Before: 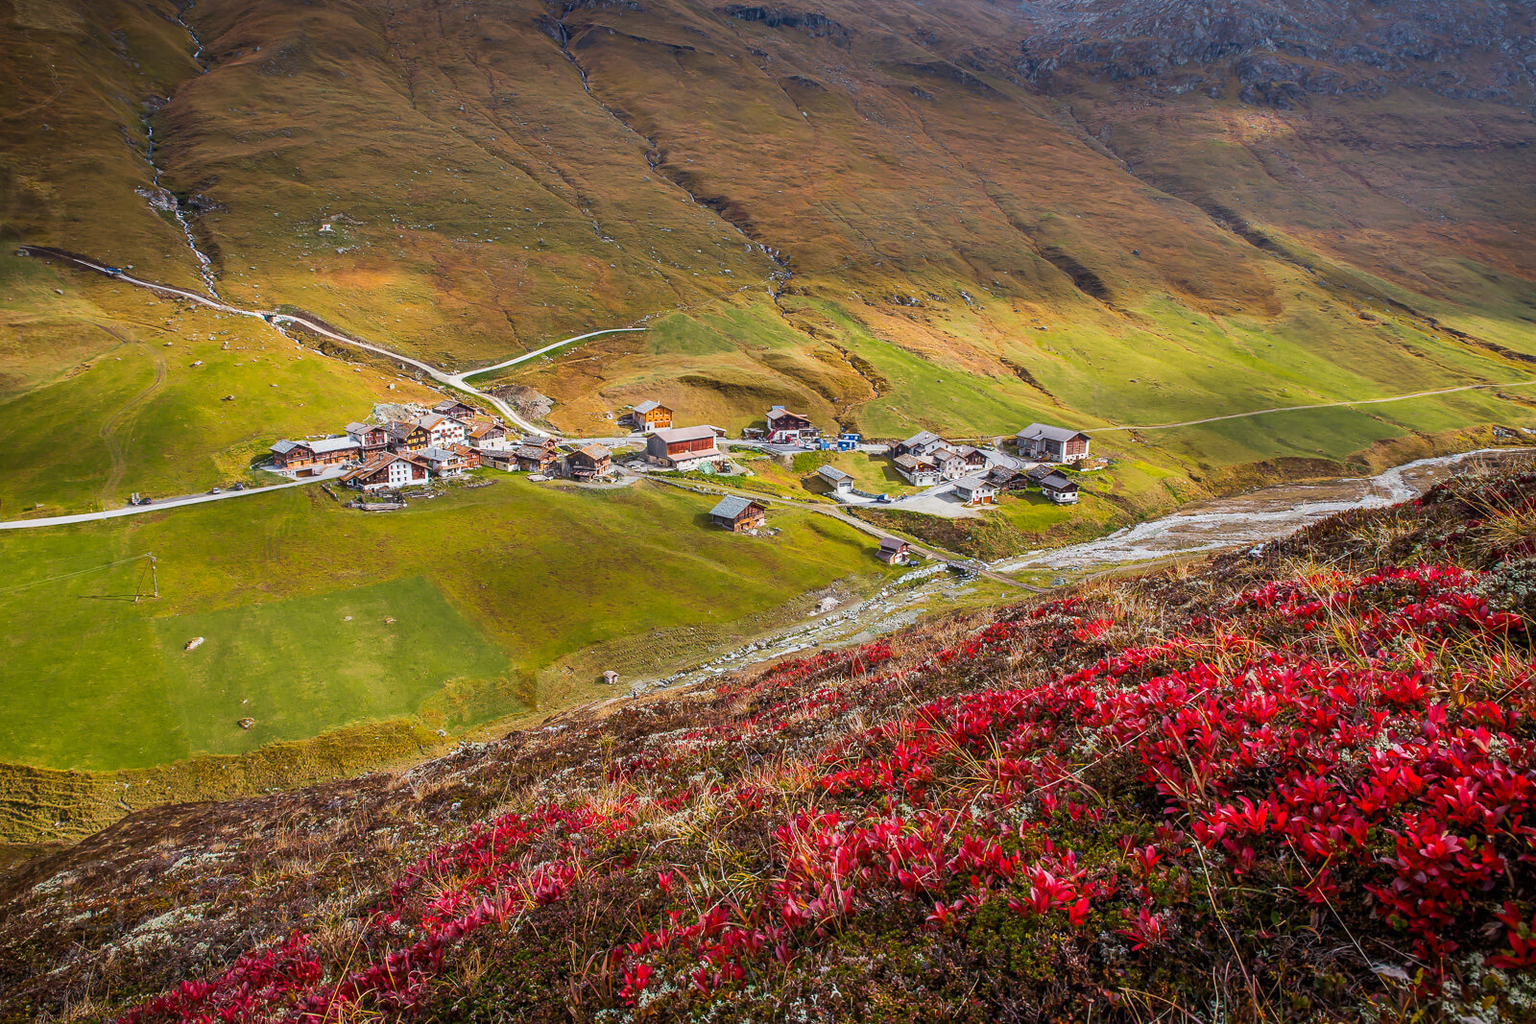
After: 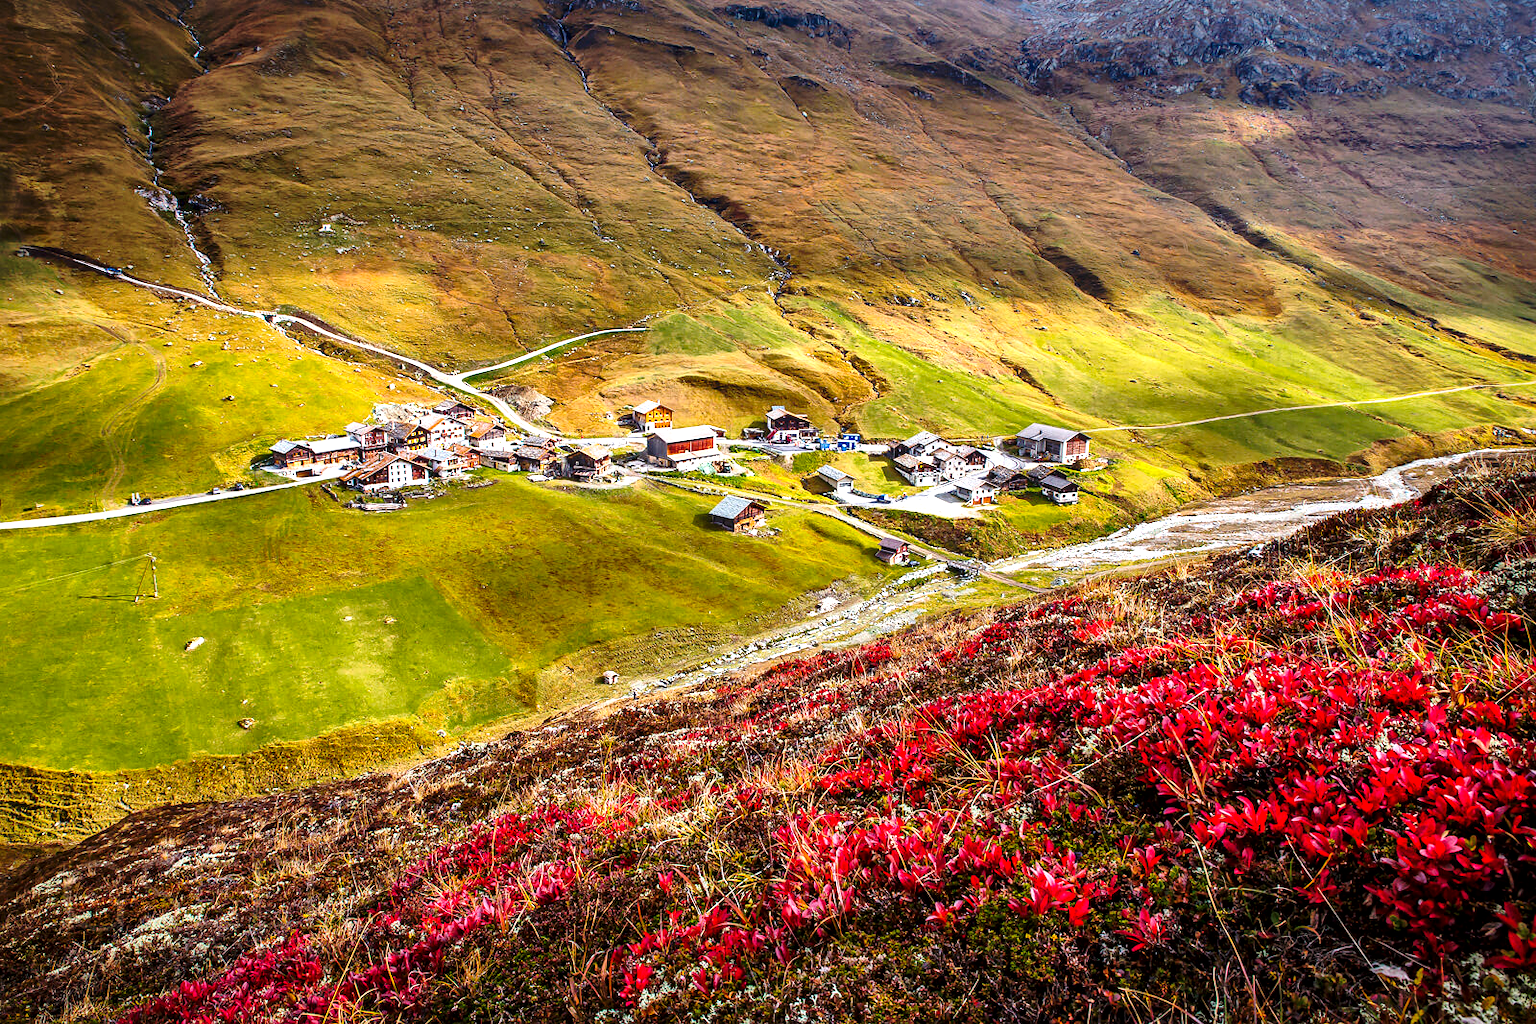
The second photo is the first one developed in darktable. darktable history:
local contrast: mode bilateral grid, contrast 21, coarseness 50, detail 171%, midtone range 0.2
base curve: curves: ch0 [(0, 0) (0.073, 0.04) (0.157, 0.139) (0.492, 0.492) (0.758, 0.758) (1, 1)], preserve colors none
exposure: black level correction 0.001, exposure 0.674 EV, compensate highlight preservation false
